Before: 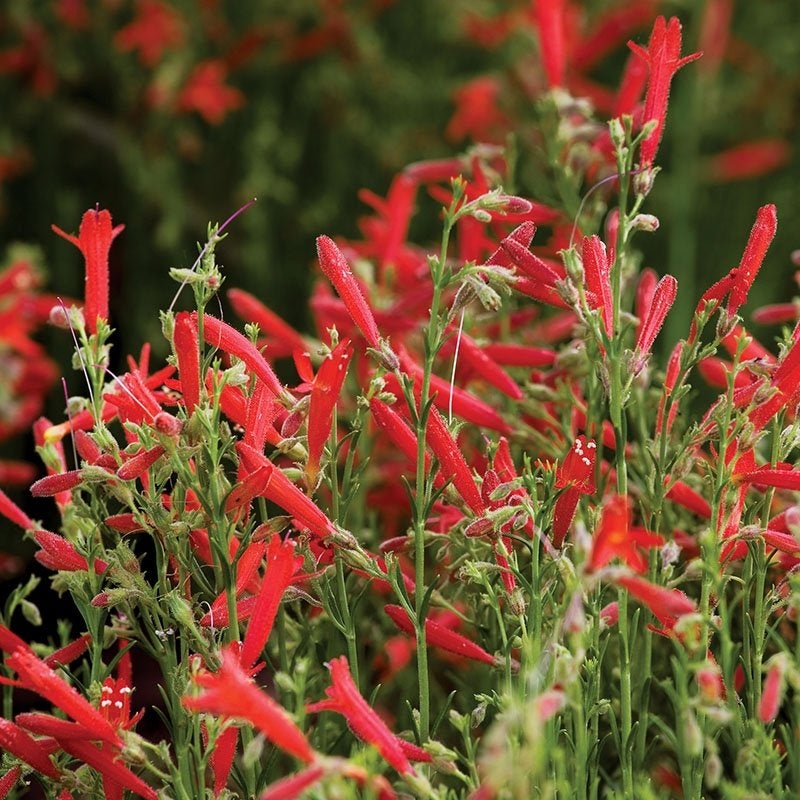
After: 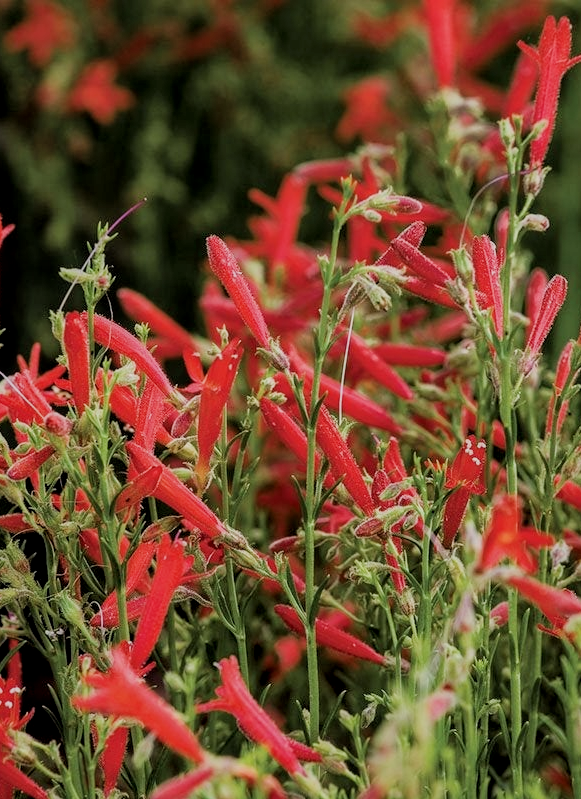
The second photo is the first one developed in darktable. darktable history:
crop: left 13.831%, right 13.477%
filmic rgb: black relative exposure -8.57 EV, white relative exposure 5.56 EV, threshold 3.01 EV, hardness 3.39, contrast 1.022, enable highlight reconstruction true
local contrast: on, module defaults
shadows and highlights: shadows 24.88, highlights -23.48
